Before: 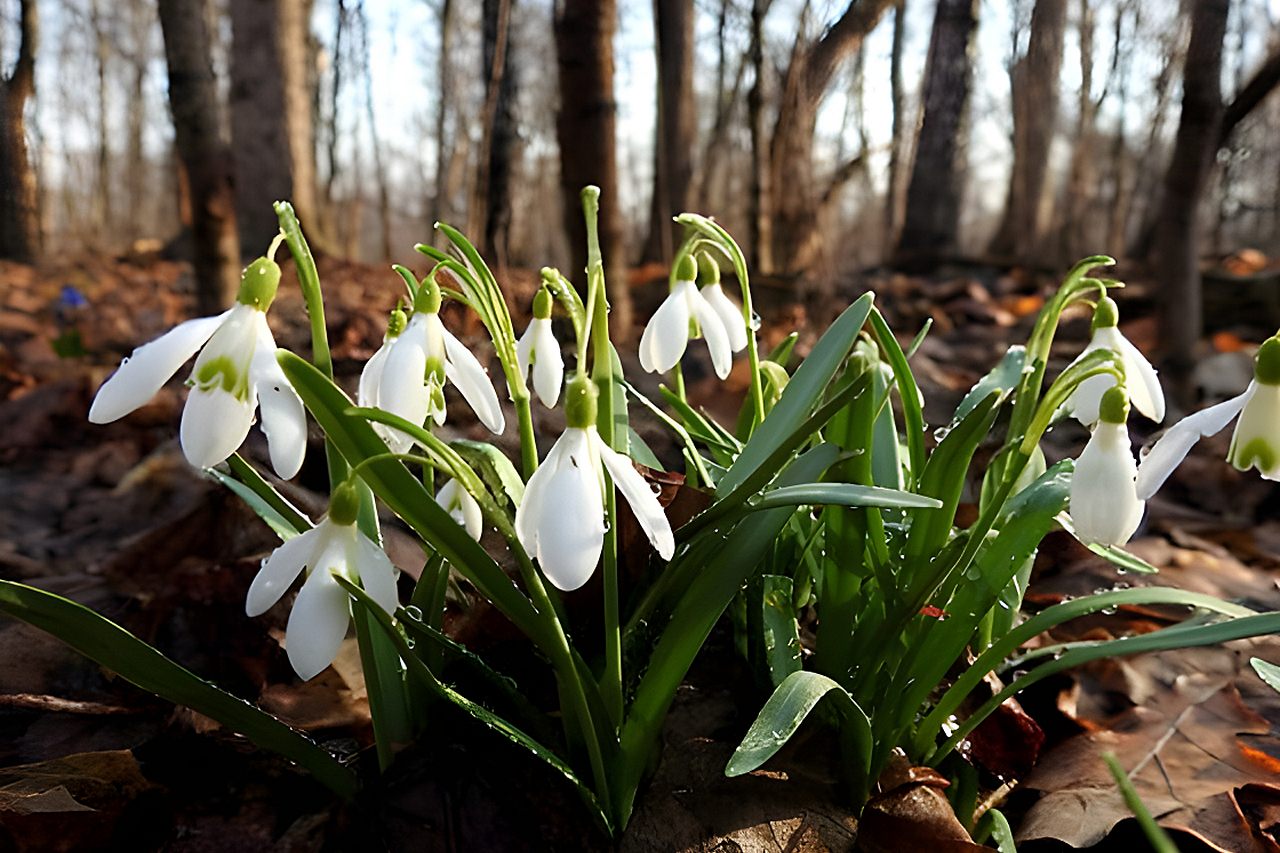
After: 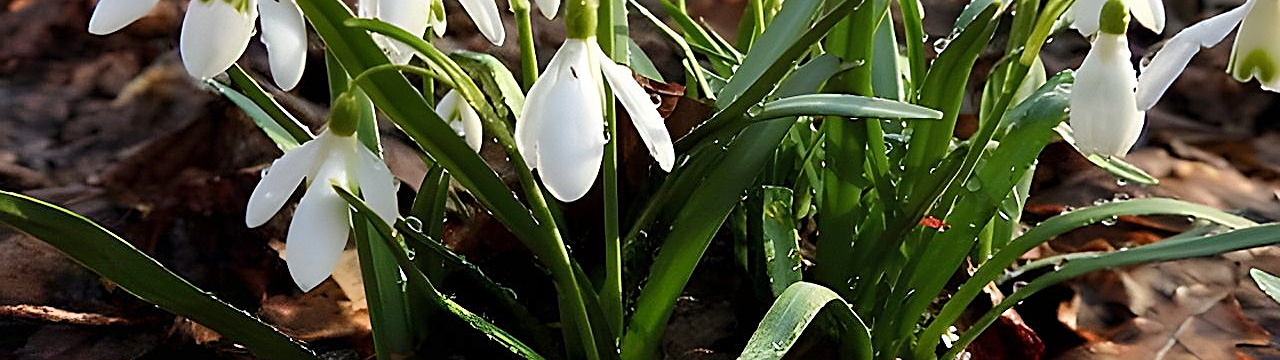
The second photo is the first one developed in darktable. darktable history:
crop: top 45.613%, bottom 12.172%
sharpen: on, module defaults
shadows and highlights: soften with gaussian
